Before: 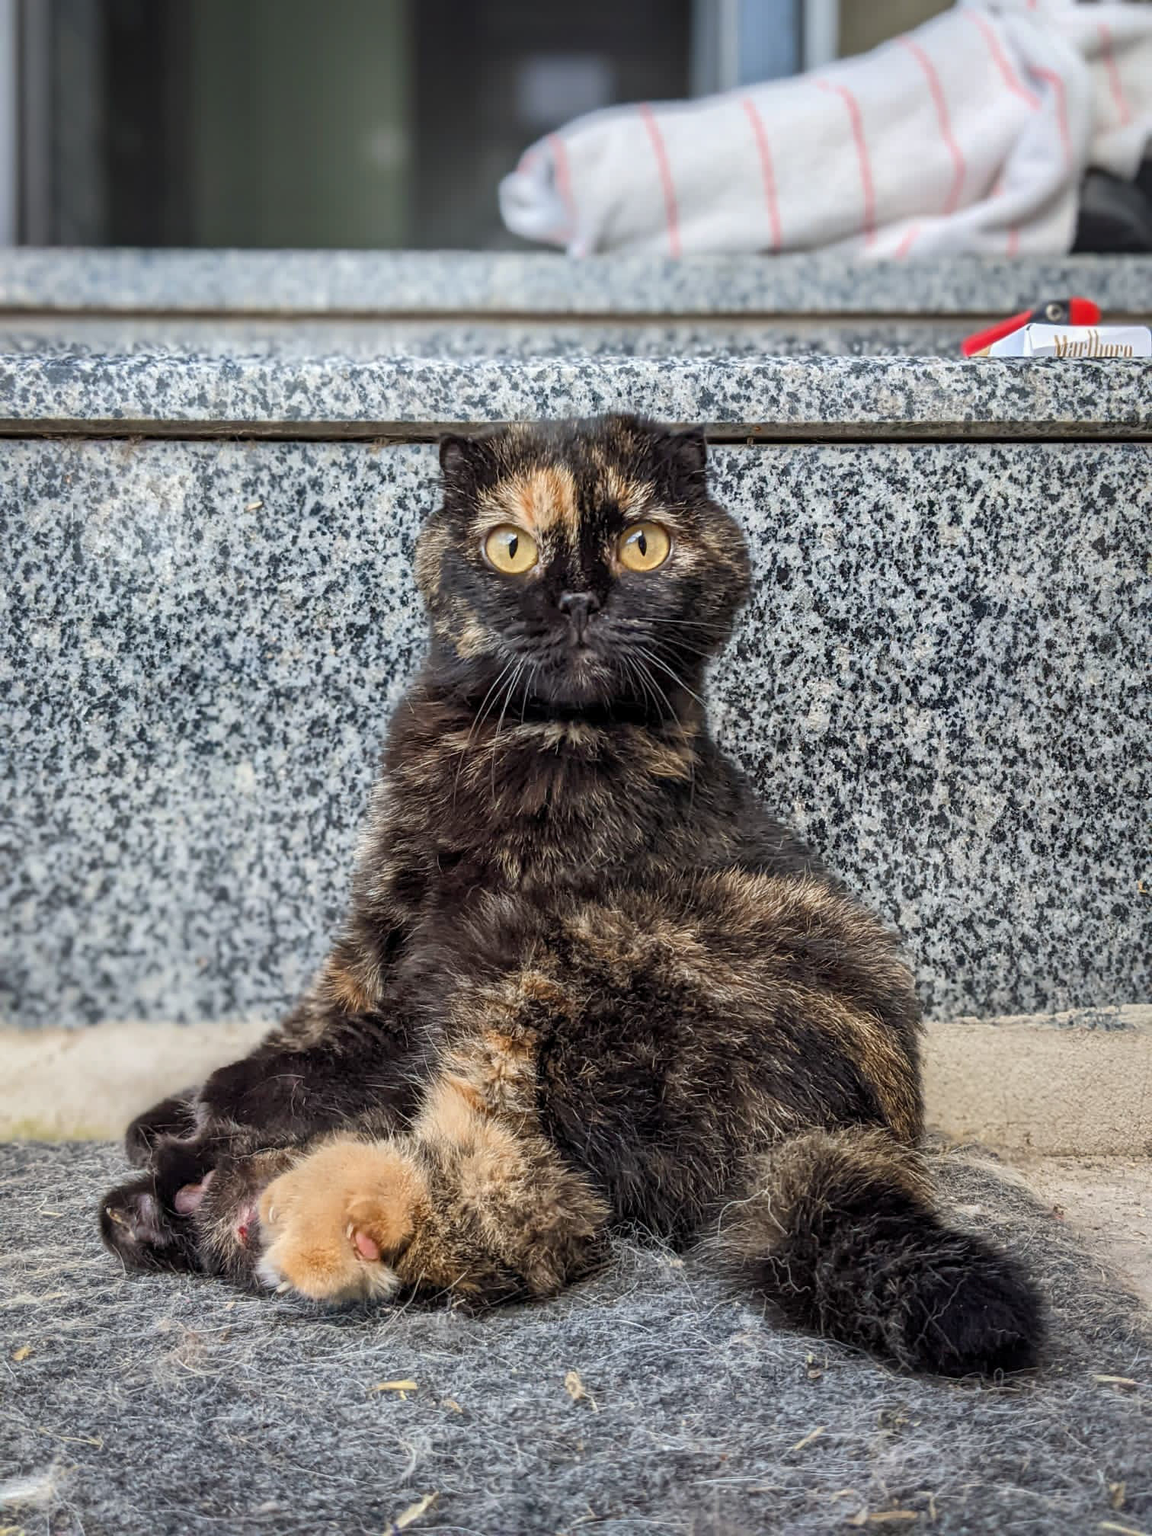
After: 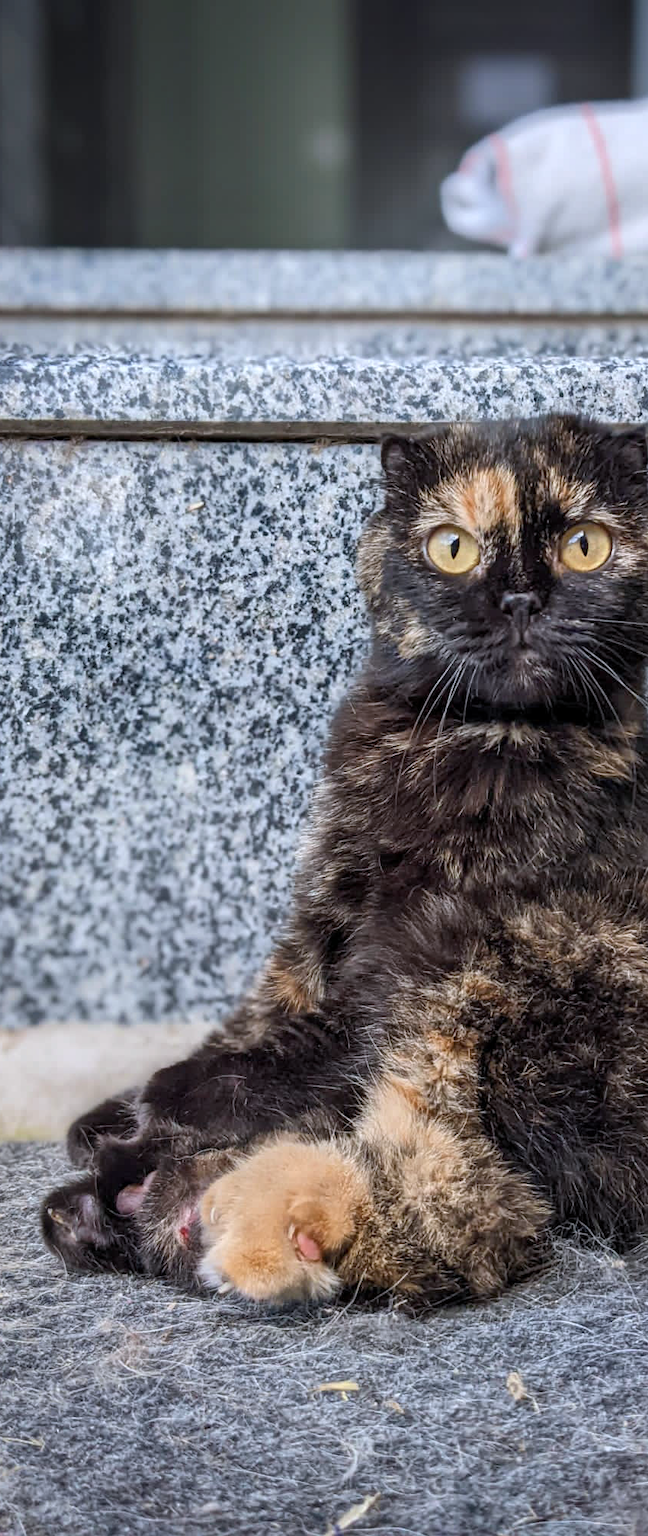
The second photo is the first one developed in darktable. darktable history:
crop: left 5.114%, right 38.589%
color calibration: illuminant as shot in camera, x 0.358, y 0.373, temperature 4628.91 K
